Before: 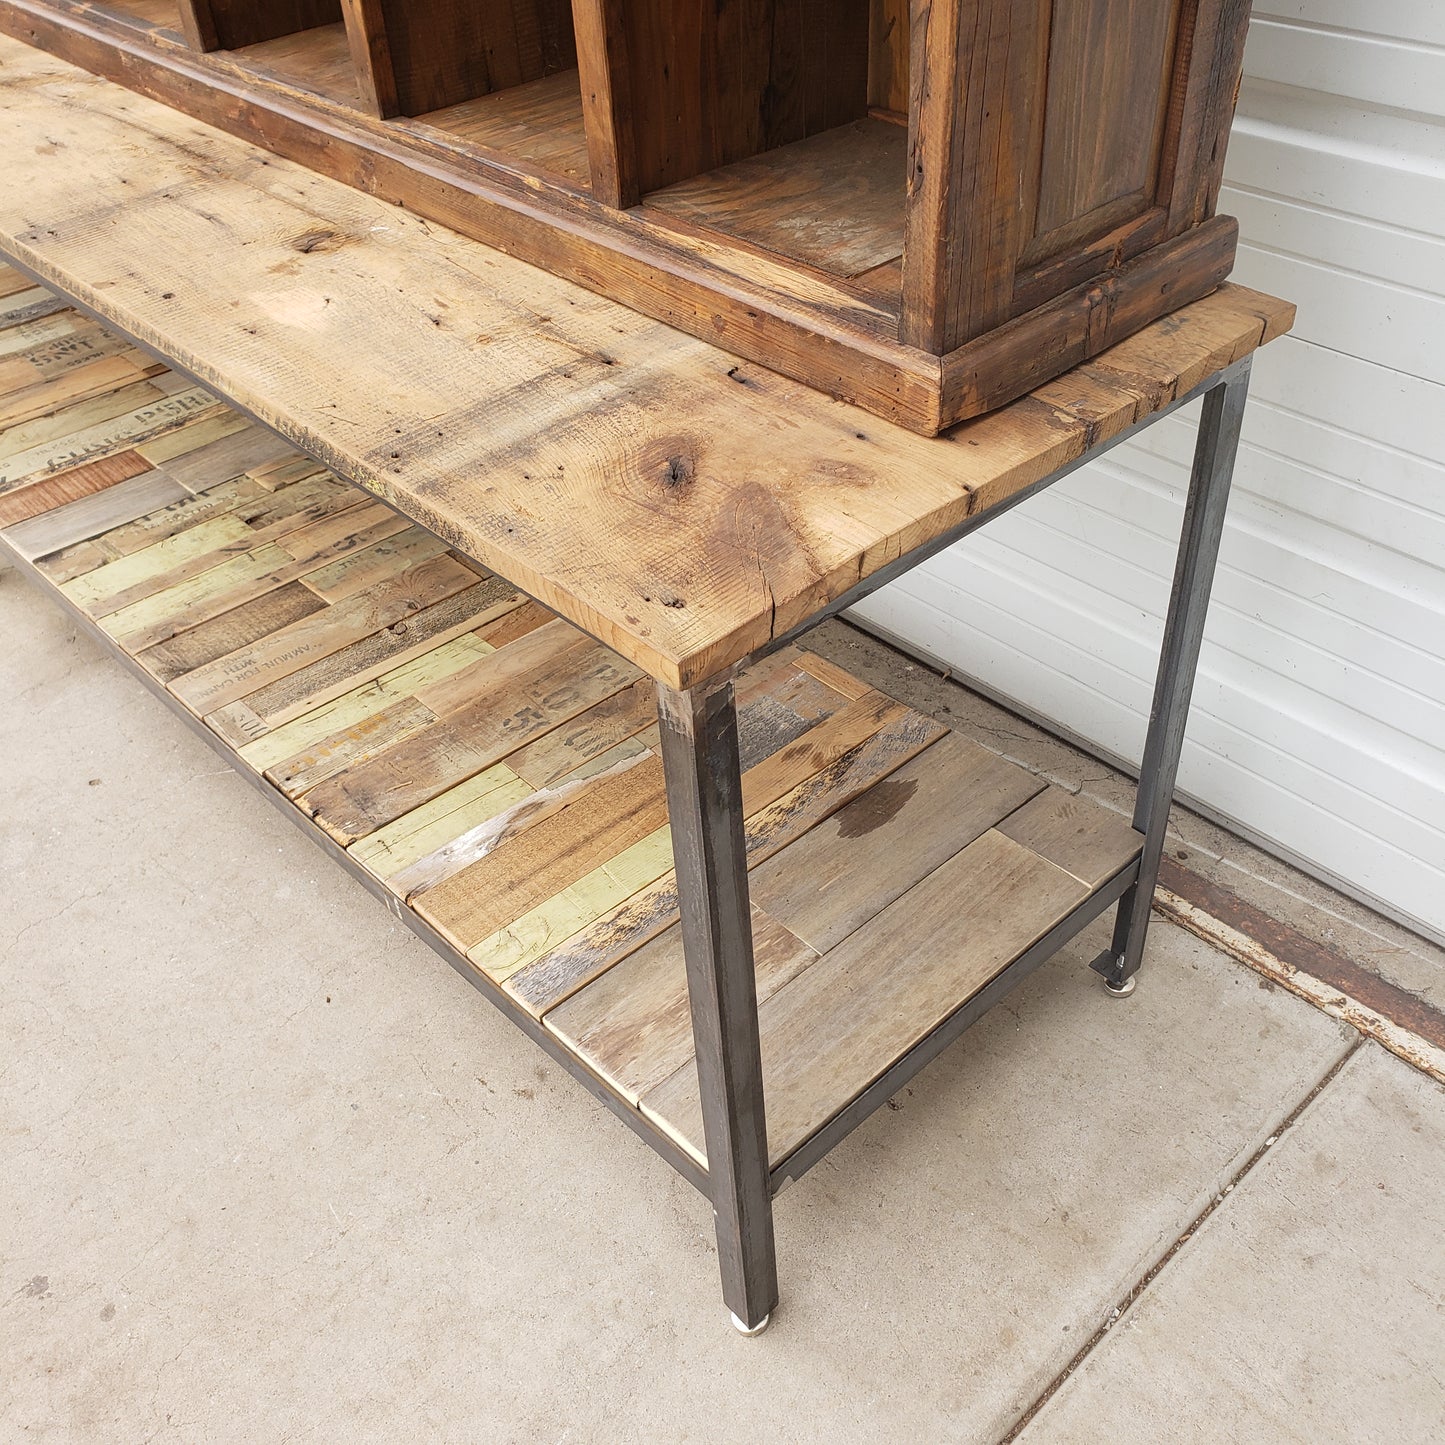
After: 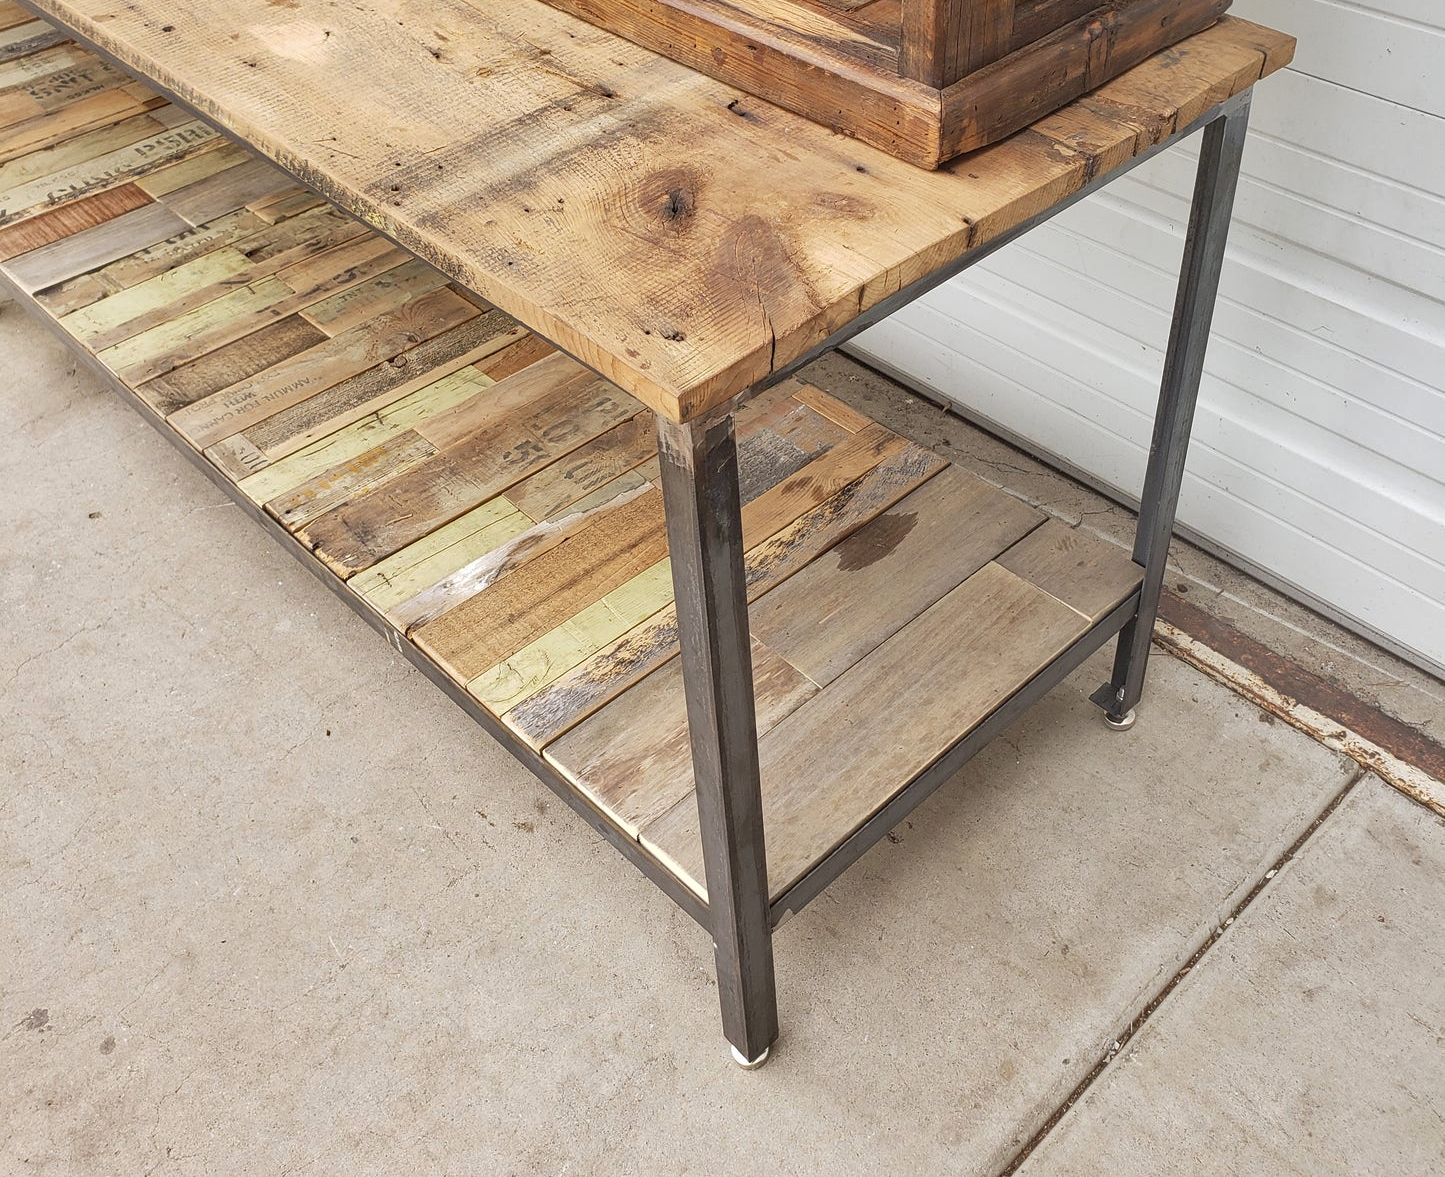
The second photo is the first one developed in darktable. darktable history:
crop and rotate: top 18.507%
shadows and highlights: shadows 32.83, highlights -47.7, soften with gaussian
